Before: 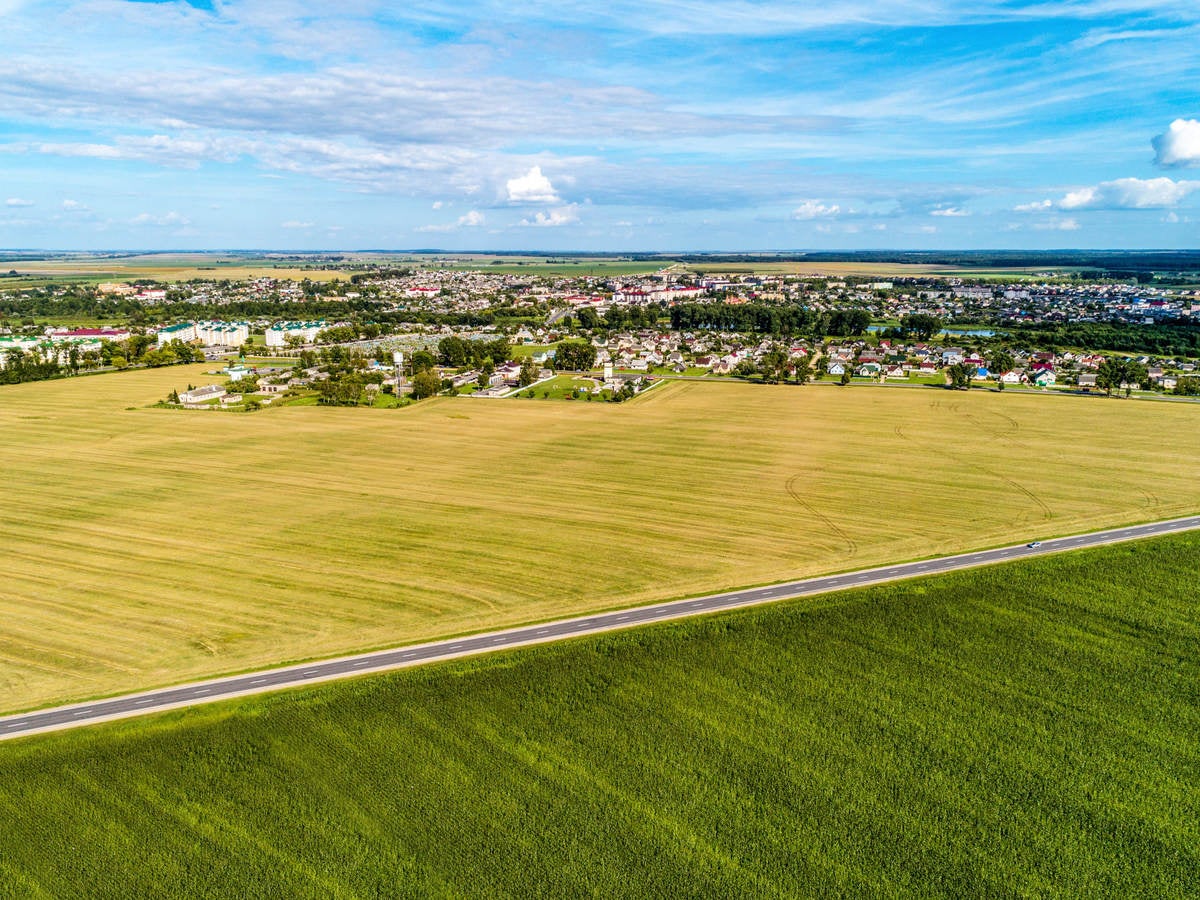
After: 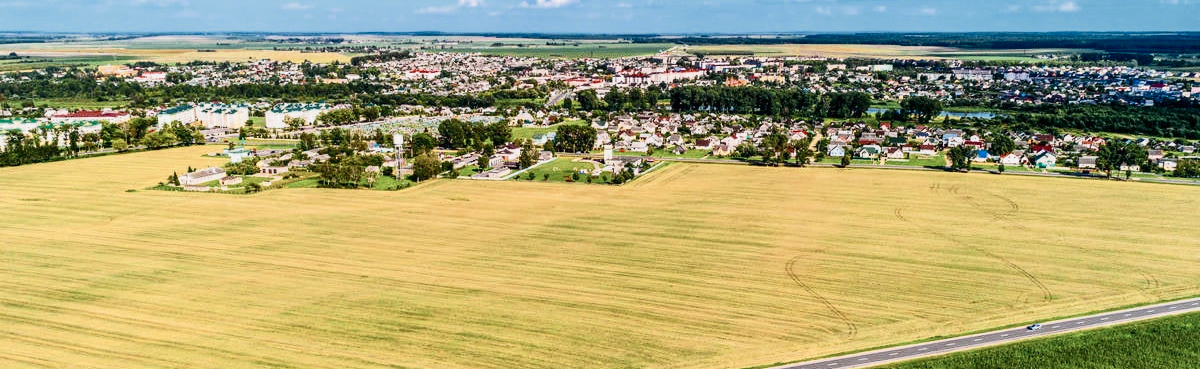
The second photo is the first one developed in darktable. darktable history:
shadows and highlights: shadows 4.47, highlights -16.74, soften with gaussian
crop and rotate: top 24.228%, bottom 34.7%
color zones: curves: ch0 [(0, 0.5) (0.125, 0.4) (0.25, 0.5) (0.375, 0.4) (0.5, 0.4) (0.625, 0.35) (0.75, 0.35) (0.875, 0.5)]; ch1 [(0, 0.35) (0.125, 0.45) (0.25, 0.35) (0.375, 0.35) (0.5, 0.35) (0.625, 0.35) (0.75, 0.45) (0.875, 0.35)]; ch2 [(0, 0.6) (0.125, 0.5) (0.25, 0.5) (0.375, 0.6) (0.5, 0.6) (0.625, 0.5) (0.75, 0.5) (0.875, 0.5)]
tone curve: curves: ch0 [(0, 0.001) (0.139, 0.096) (0.311, 0.278) (0.495, 0.531) (0.718, 0.816) (0.841, 0.909) (1, 0.967)]; ch1 [(0, 0) (0.272, 0.249) (0.388, 0.385) (0.469, 0.456) (0.495, 0.497) (0.538, 0.554) (0.578, 0.605) (0.707, 0.778) (1, 1)]; ch2 [(0, 0) (0.125, 0.089) (0.353, 0.329) (0.443, 0.408) (0.502, 0.499) (0.557, 0.542) (0.608, 0.635) (1, 1)], color space Lab, independent channels, preserve colors none
